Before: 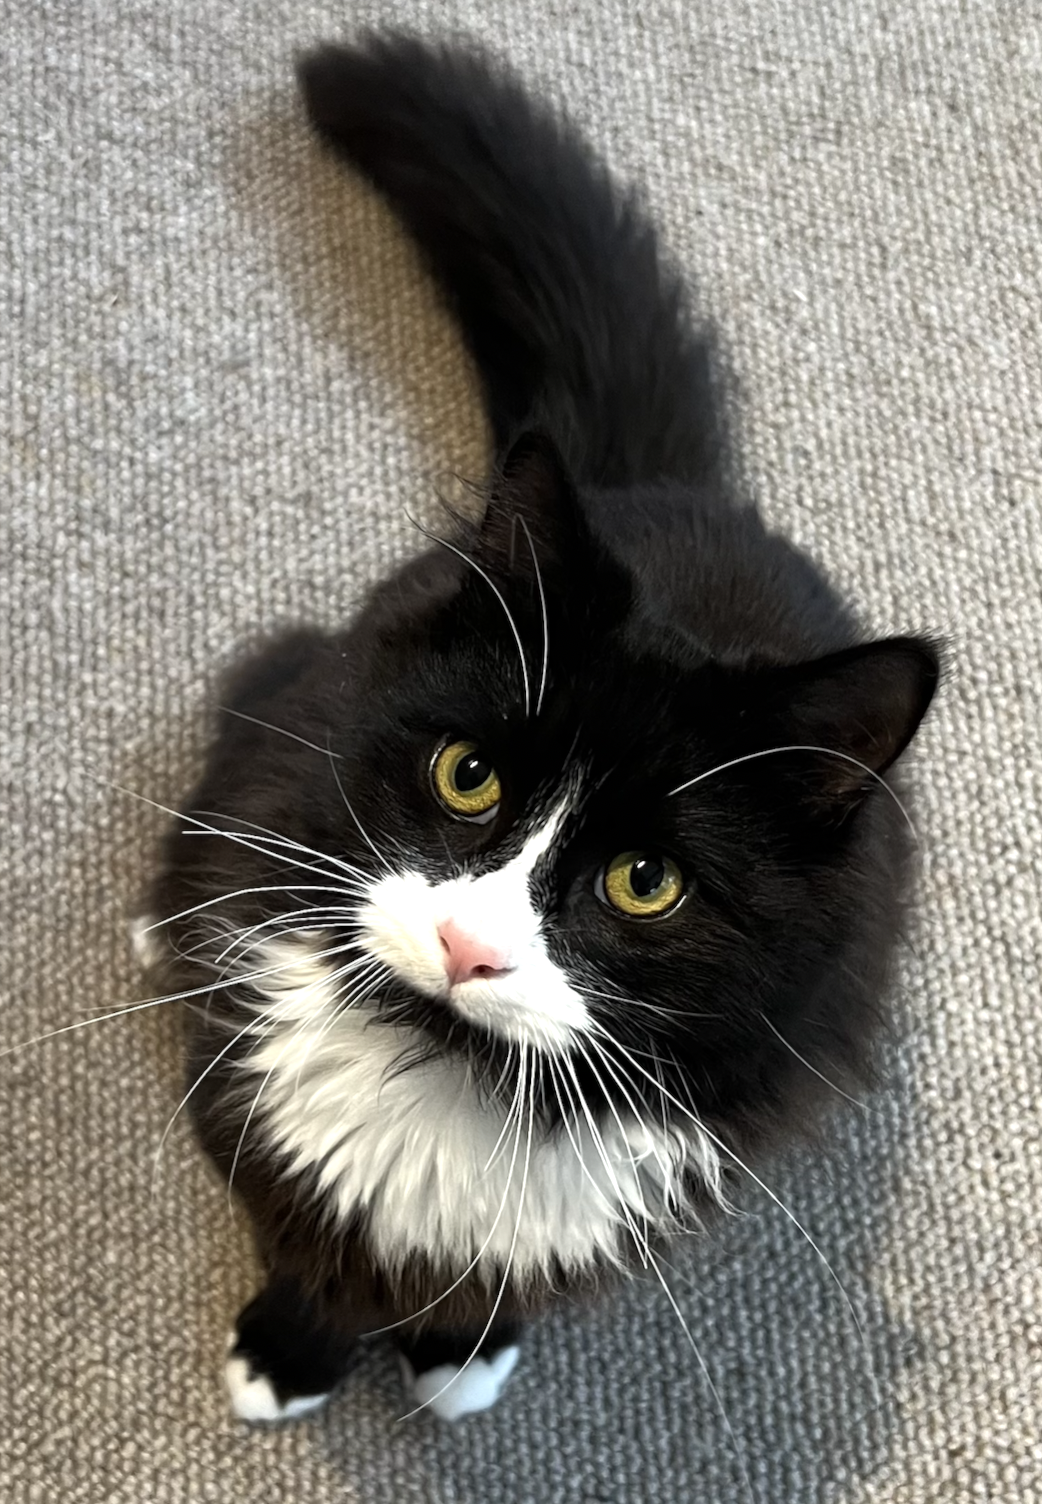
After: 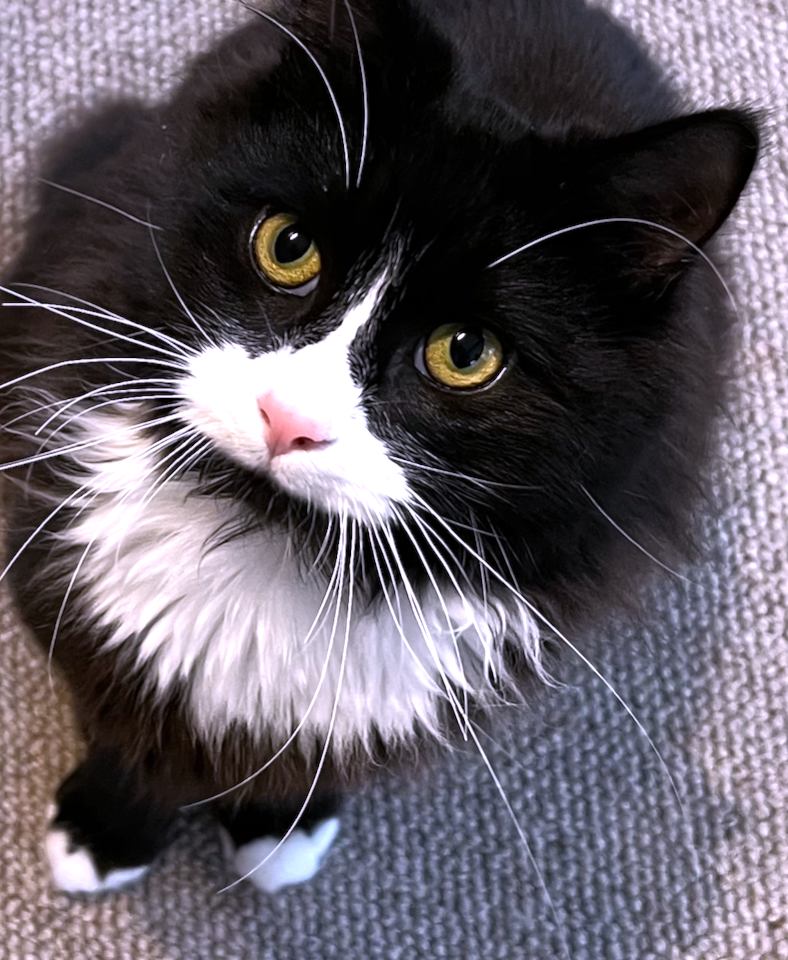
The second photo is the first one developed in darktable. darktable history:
white balance: red 1.042, blue 1.17
crop and rotate: left 17.299%, top 35.115%, right 7.015%, bottom 1.024%
